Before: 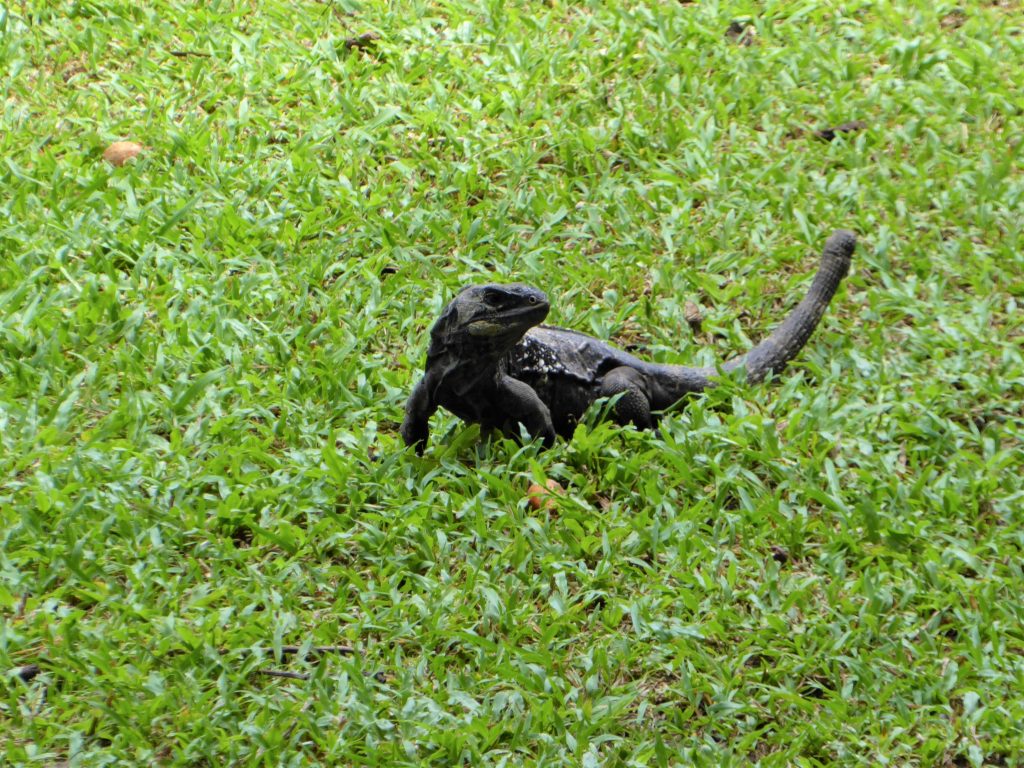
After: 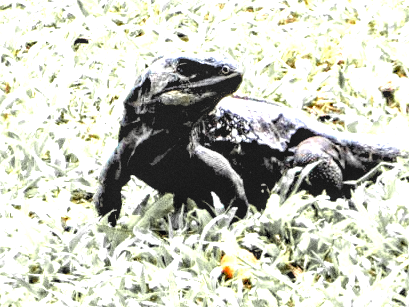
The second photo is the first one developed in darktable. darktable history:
crop: left 30%, top 30%, right 30%, bottom 30%
color zones: curves: ch1 [(0, 0.679) (0.143, 0.647) (0.286, 0.261) (0.378, -0.011) (0.571, 0.396) (0.714, 0.399) (0.857, 0.406) (1, 0.679)]
rgb levels: levels [[0.034, 0.472, 0.904], [0, 0.5, 1], [0, 0.5, 1]]
haze removal: strength 0.29, distance 0.25, compatibility mode true, adaptive false
local contrast: on, module defaults
exposure: exposure 2 EV, compensate exposure bias true, compensate highlight preservation false
grain: coarseness 9.61 ISO, strength 35.62%
